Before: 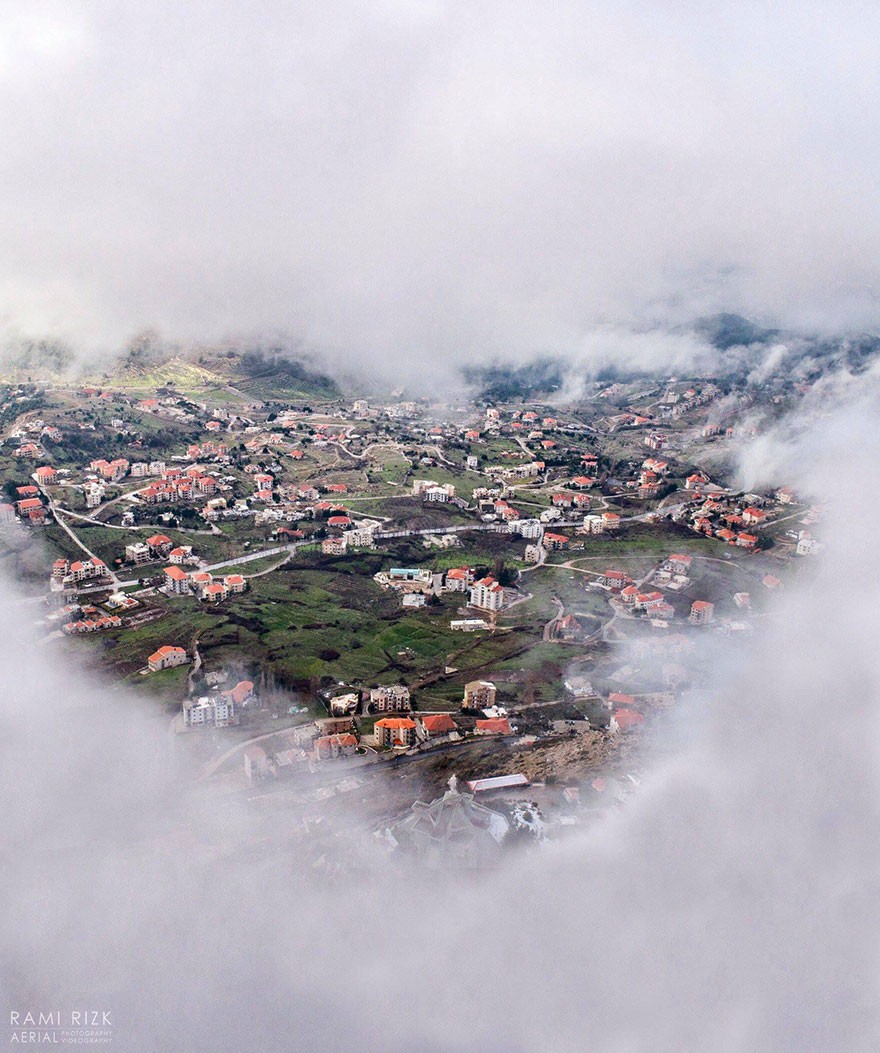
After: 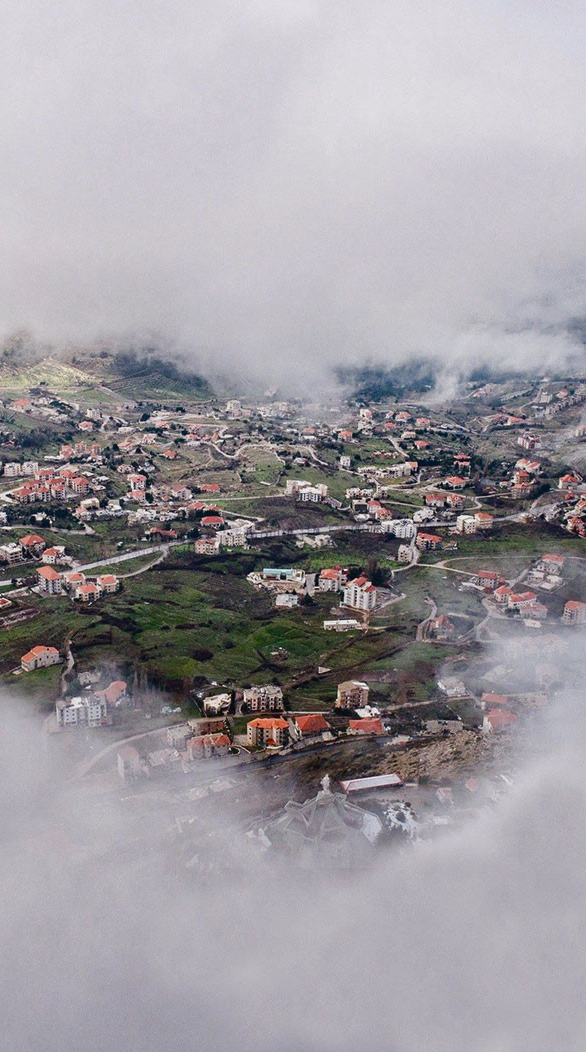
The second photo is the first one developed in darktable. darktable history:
crop and rotate: left 14.436%, right 18.898%
color balance rgb: shadows lift › luminance -10%, shadows lift › chroma 1%, shadows lift › hue 113°, power › luminance -15%, highlights gain › chroma 0.2%, highlights gain › hue 333°, global offset › luminance 0.5%, perceptual saturation grading › global saturation 20%, perceptual saturation grading › highlights -50%, perceptual saturation grading › shadows 25%, contrast -10%
